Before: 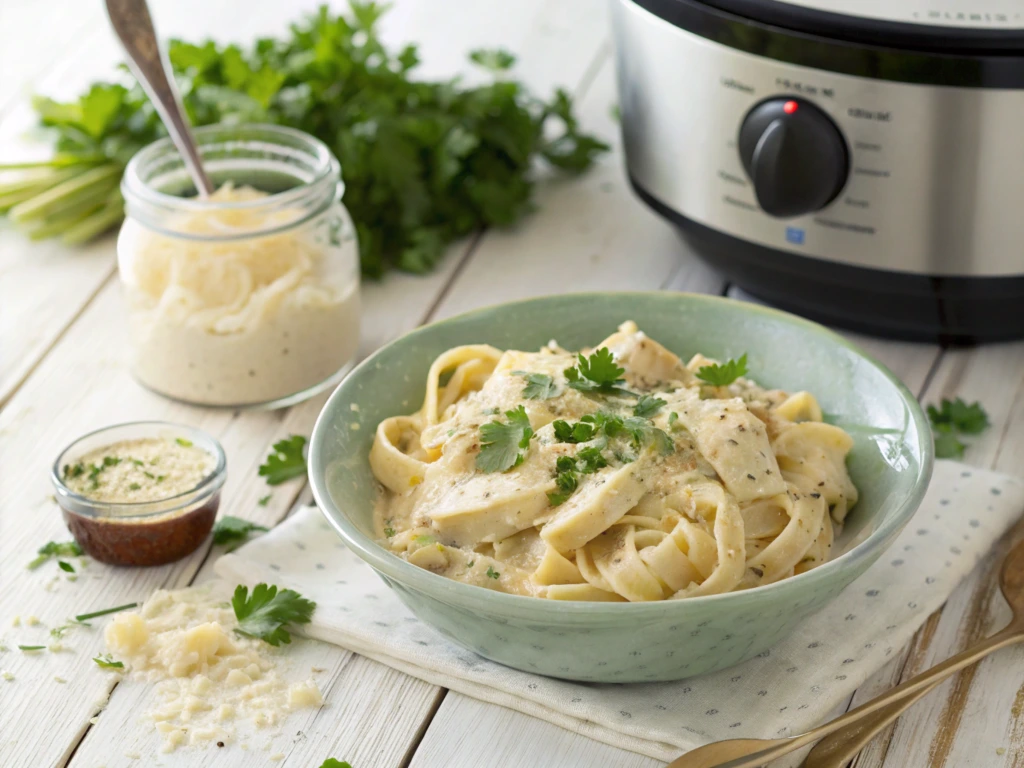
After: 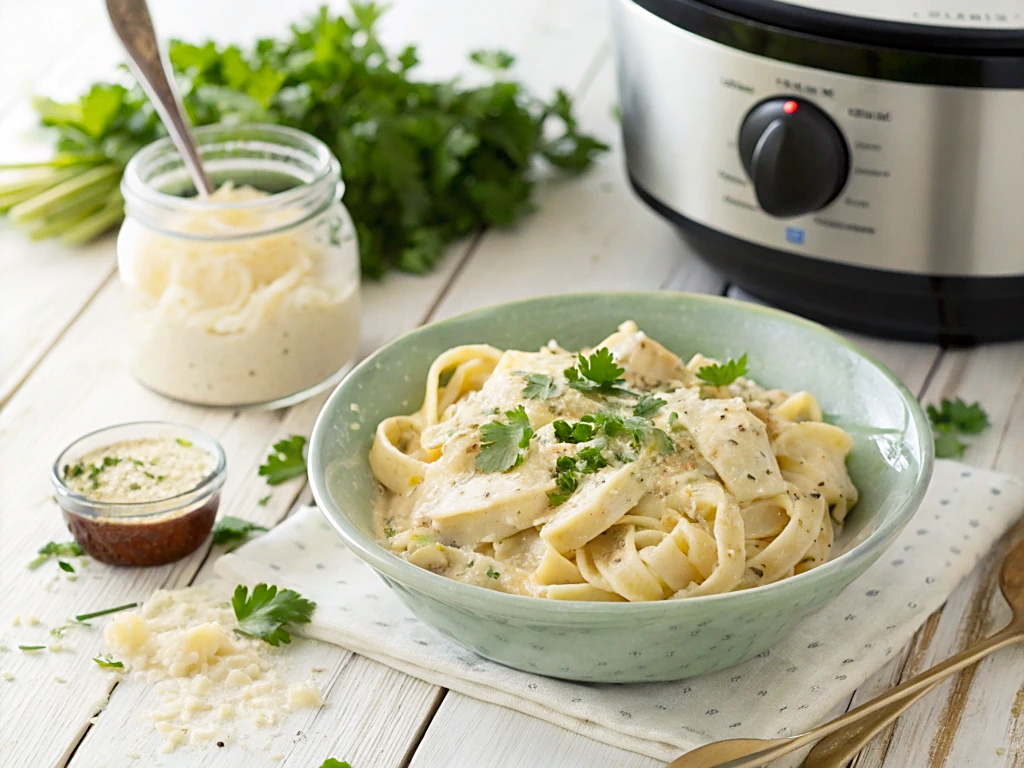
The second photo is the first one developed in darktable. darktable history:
tone curve: curves: ch0 [(0, 0) (0.004, 0.002) (0.02, 0.013) (0.218, 0.218) (0.664, 0.718) (0.832, 0.873) (1, 1)], preserve colors none
sharpen: on, module defaults
